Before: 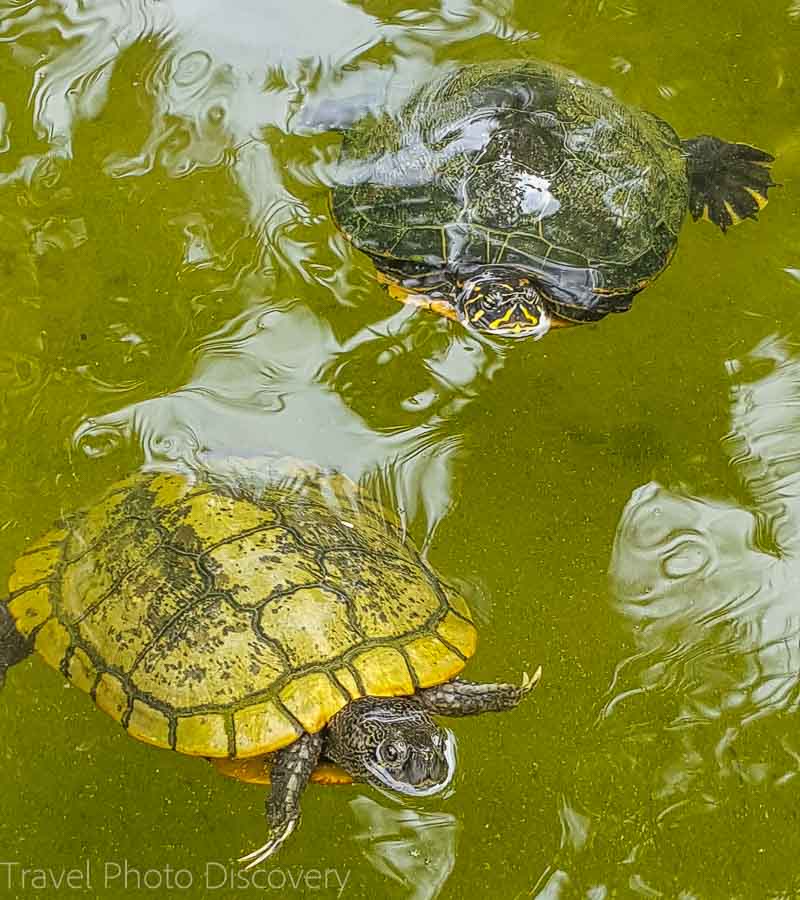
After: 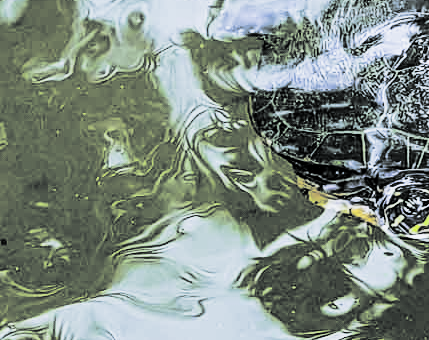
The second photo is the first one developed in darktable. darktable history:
filmic rgb: black relative exposure -5 EV, hardness 2.88, contrast 1.3, highlights saturation mix -30%
contrast brightness saturation: contrast 0.28
crop: left 10.121%, top 10.631%, right 36.218%, bottom 51.526%
split-toning: shadows › hue 190.8°, shadows › saturation 0.05, highlights › hue 54°, highlights › saturation 0.05, compress 0%
white balance: red 0.871, blue 1.249
